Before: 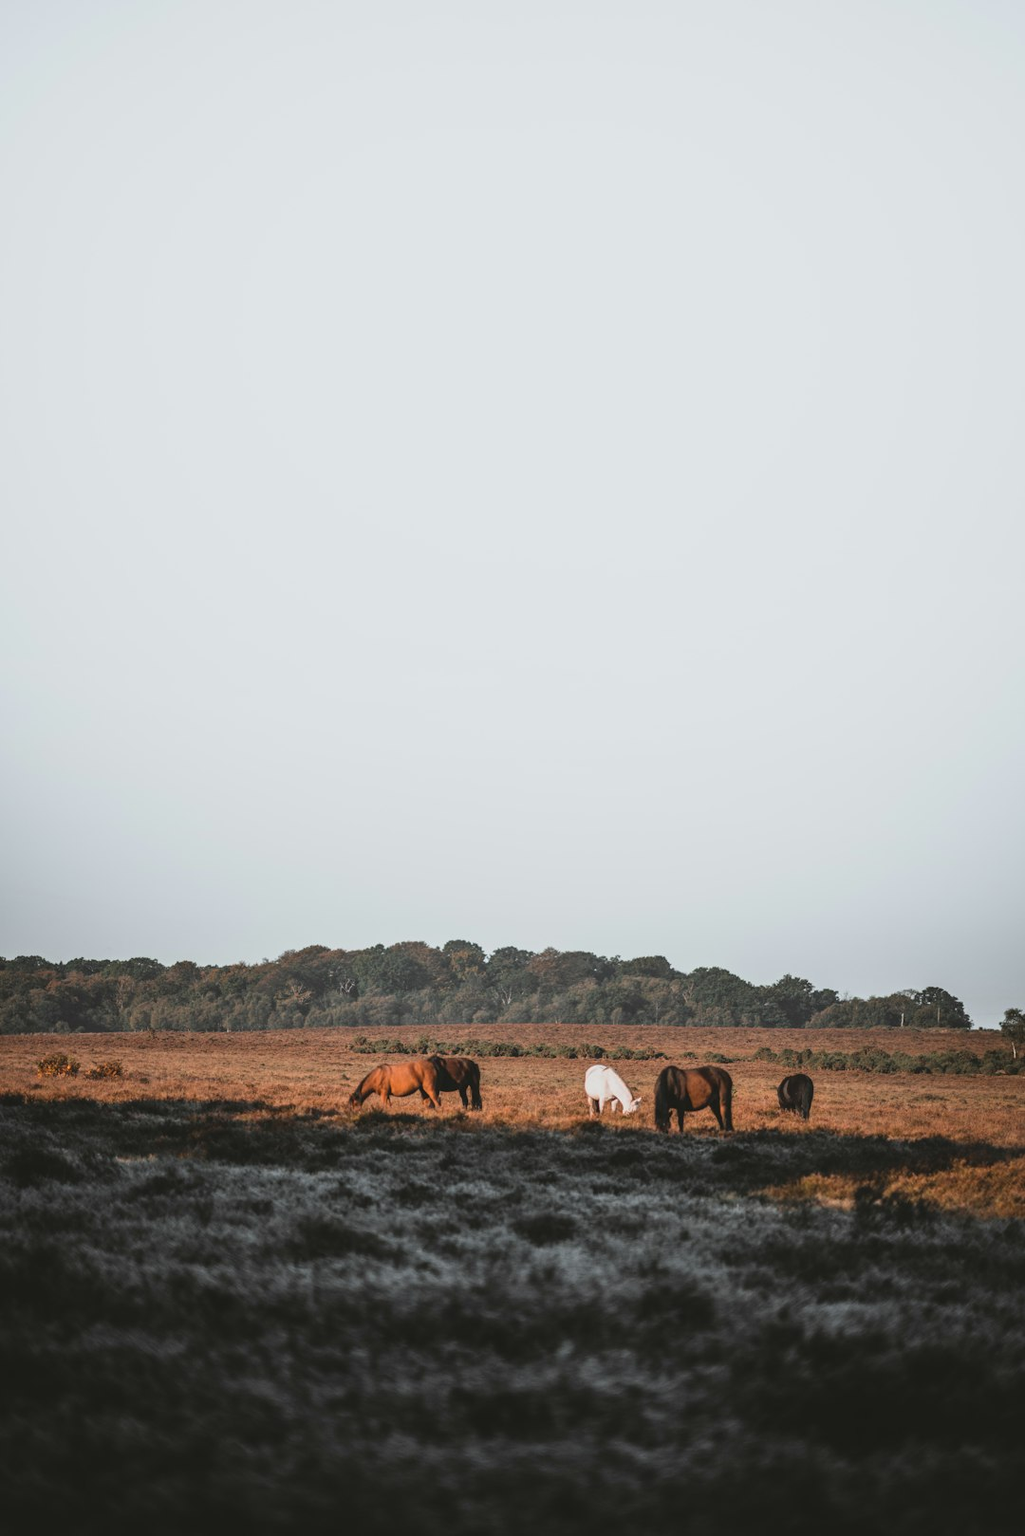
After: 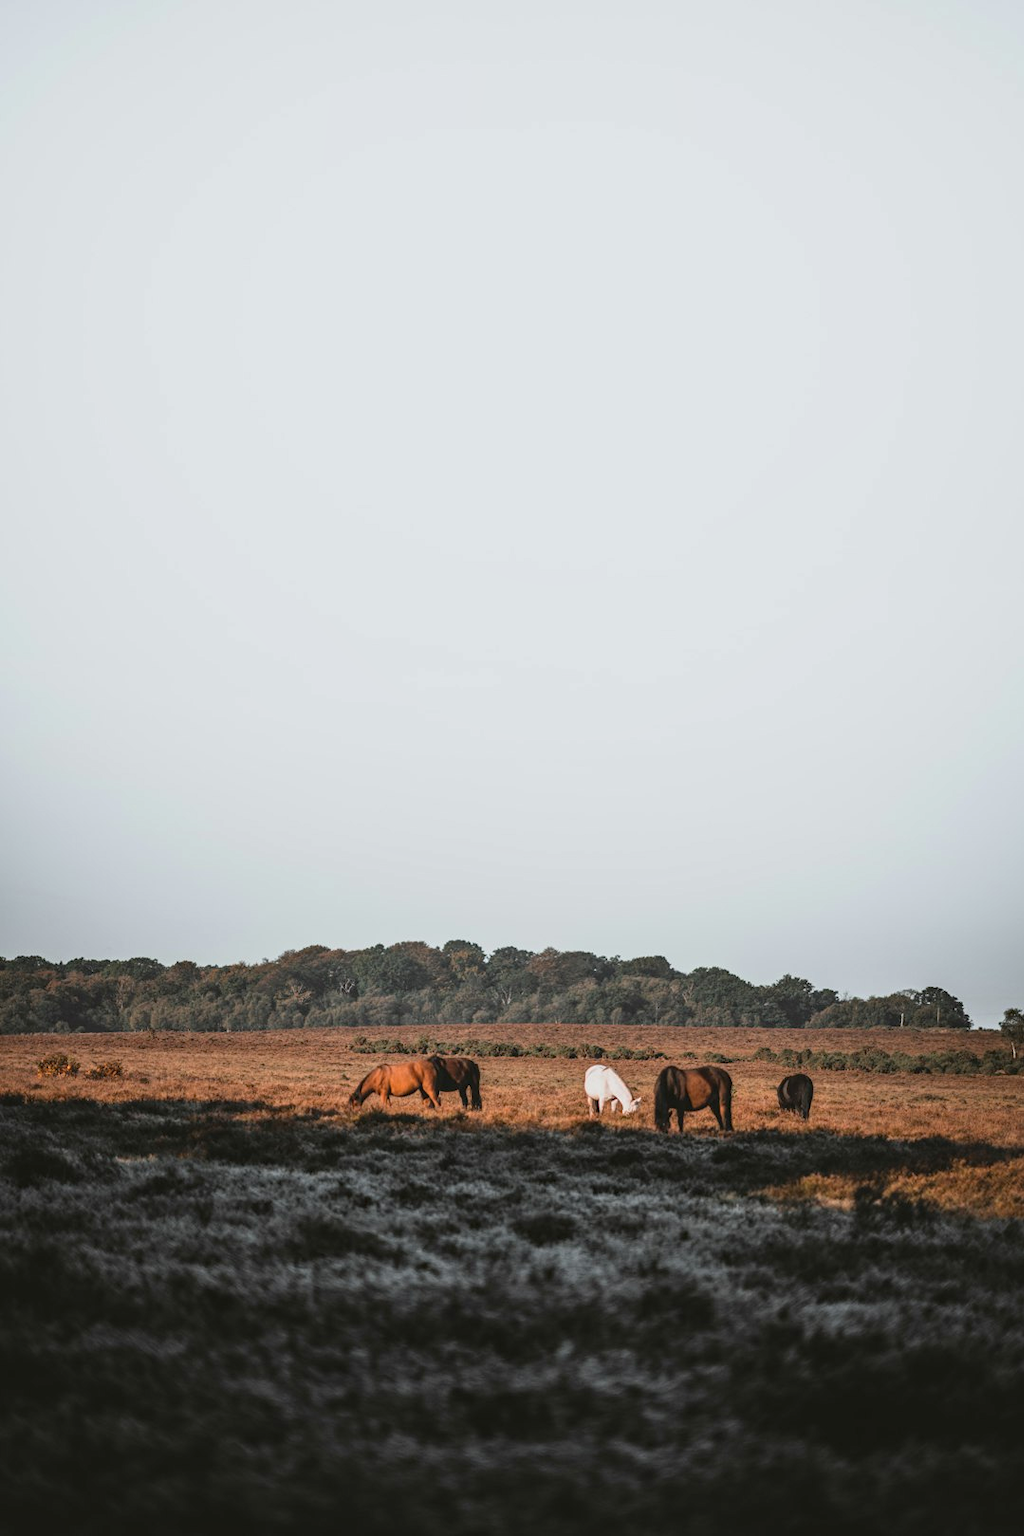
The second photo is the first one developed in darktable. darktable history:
local contrast: highlights 100%, shadows 100%, detail 120%, midtone range 0.2
haze removal: compatibility mode true, adaptive false
